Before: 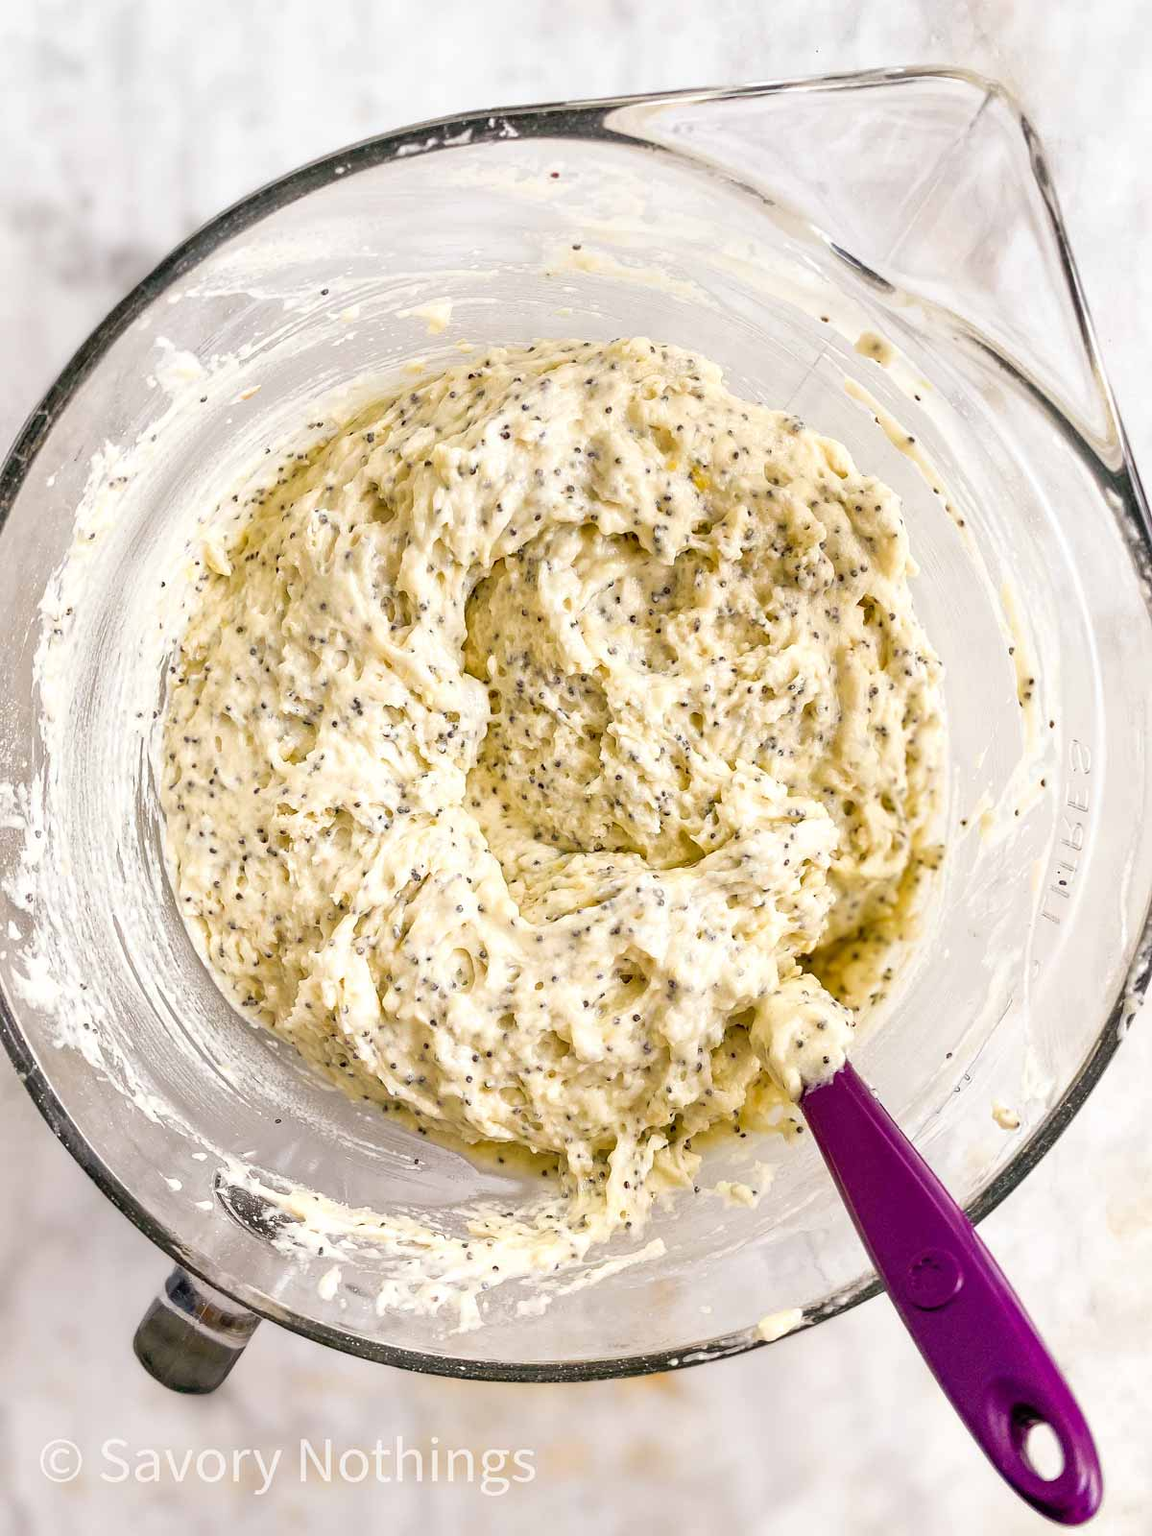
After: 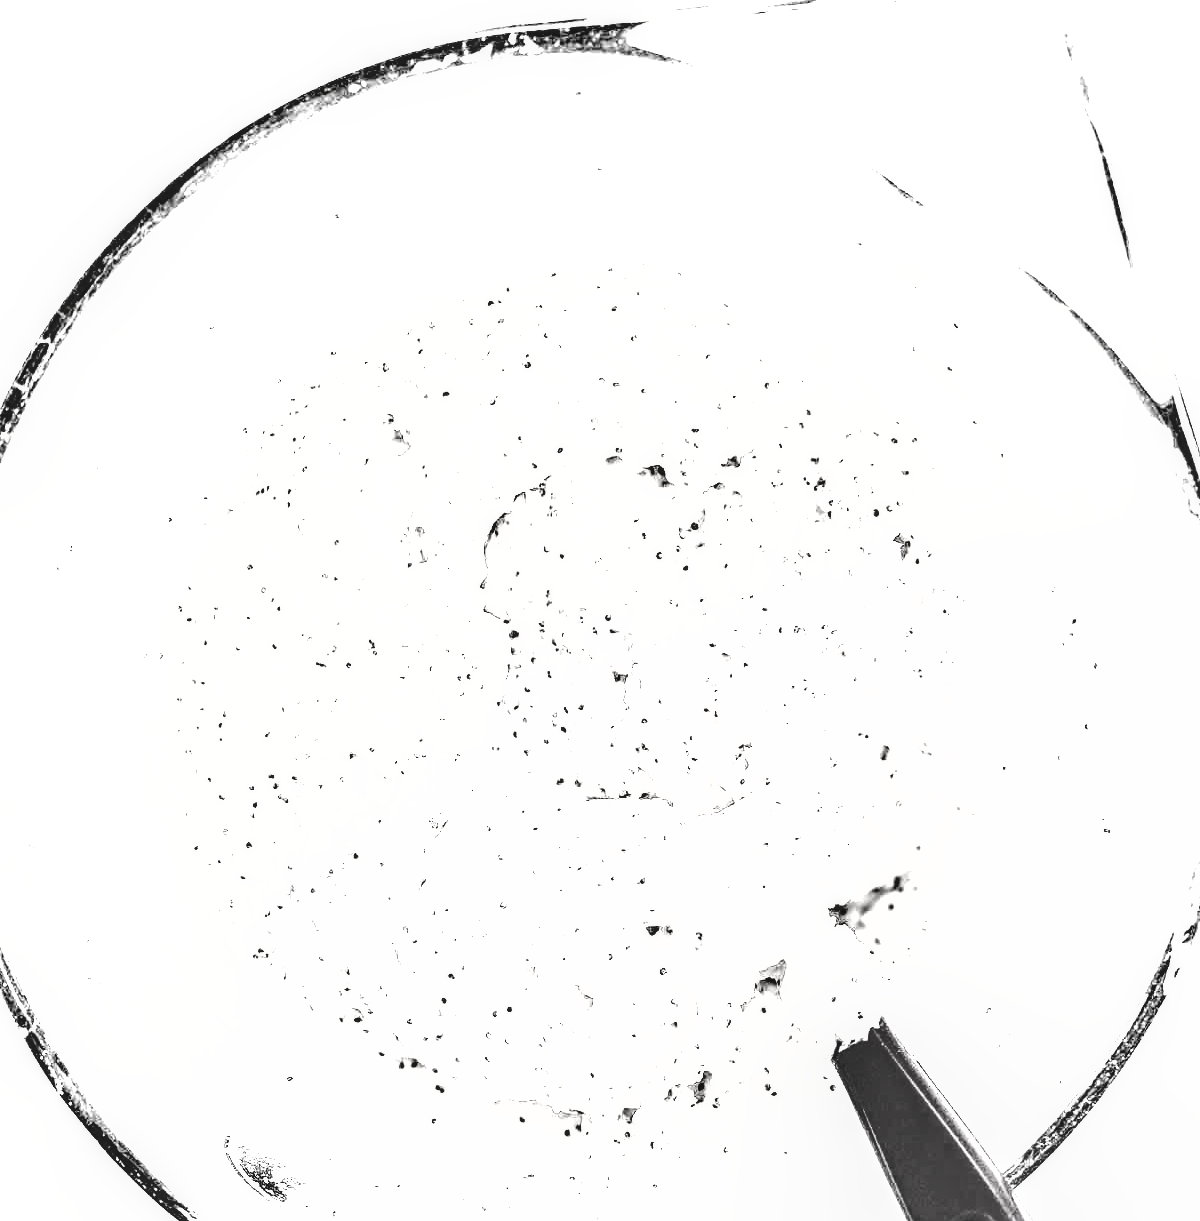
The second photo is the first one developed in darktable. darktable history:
exposure: black level correction 0, exposure 1.2 EV, compensate highlight preservation false
filmic rgb: black relative exposure -7.98 EV, white relative exposure 4.06 EV, hardness 4.18, latitude 49.28%, contrast 1.1
levels: levels [0.055, 0.477, 0.9]
shadows and highlights: soften with gaussian
crop: top 5.614%, bottom 18.039%
contrast brightness saturation: contrast 0.534, brightness 0.464, saturation -0.987
local contrast: on, module defaults
